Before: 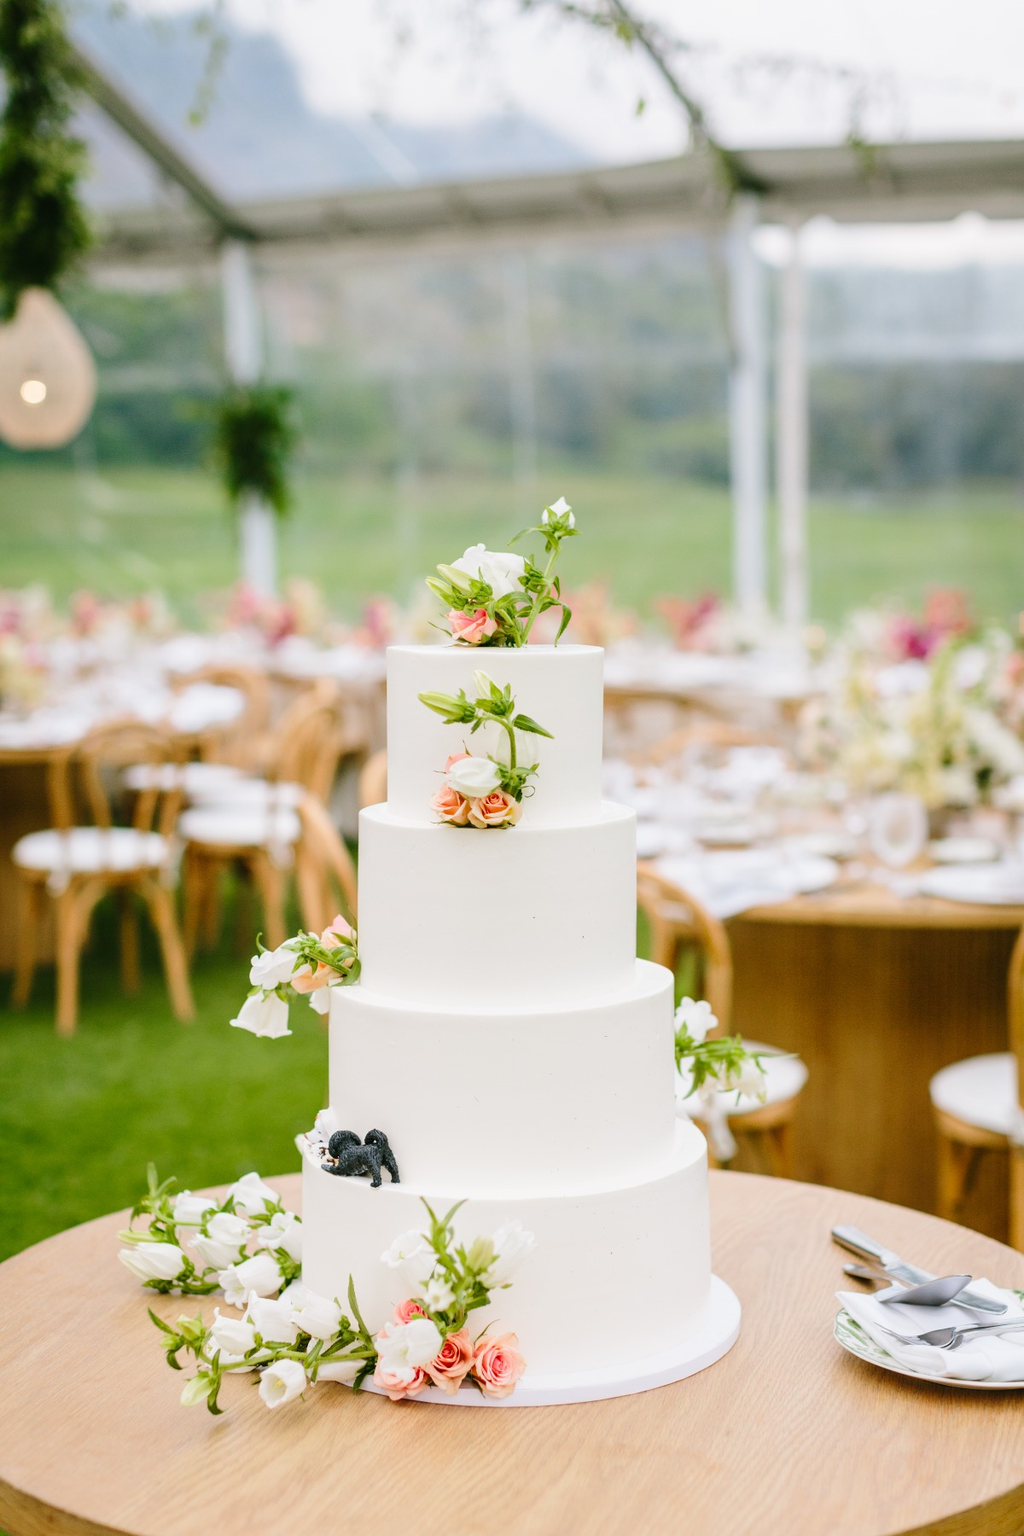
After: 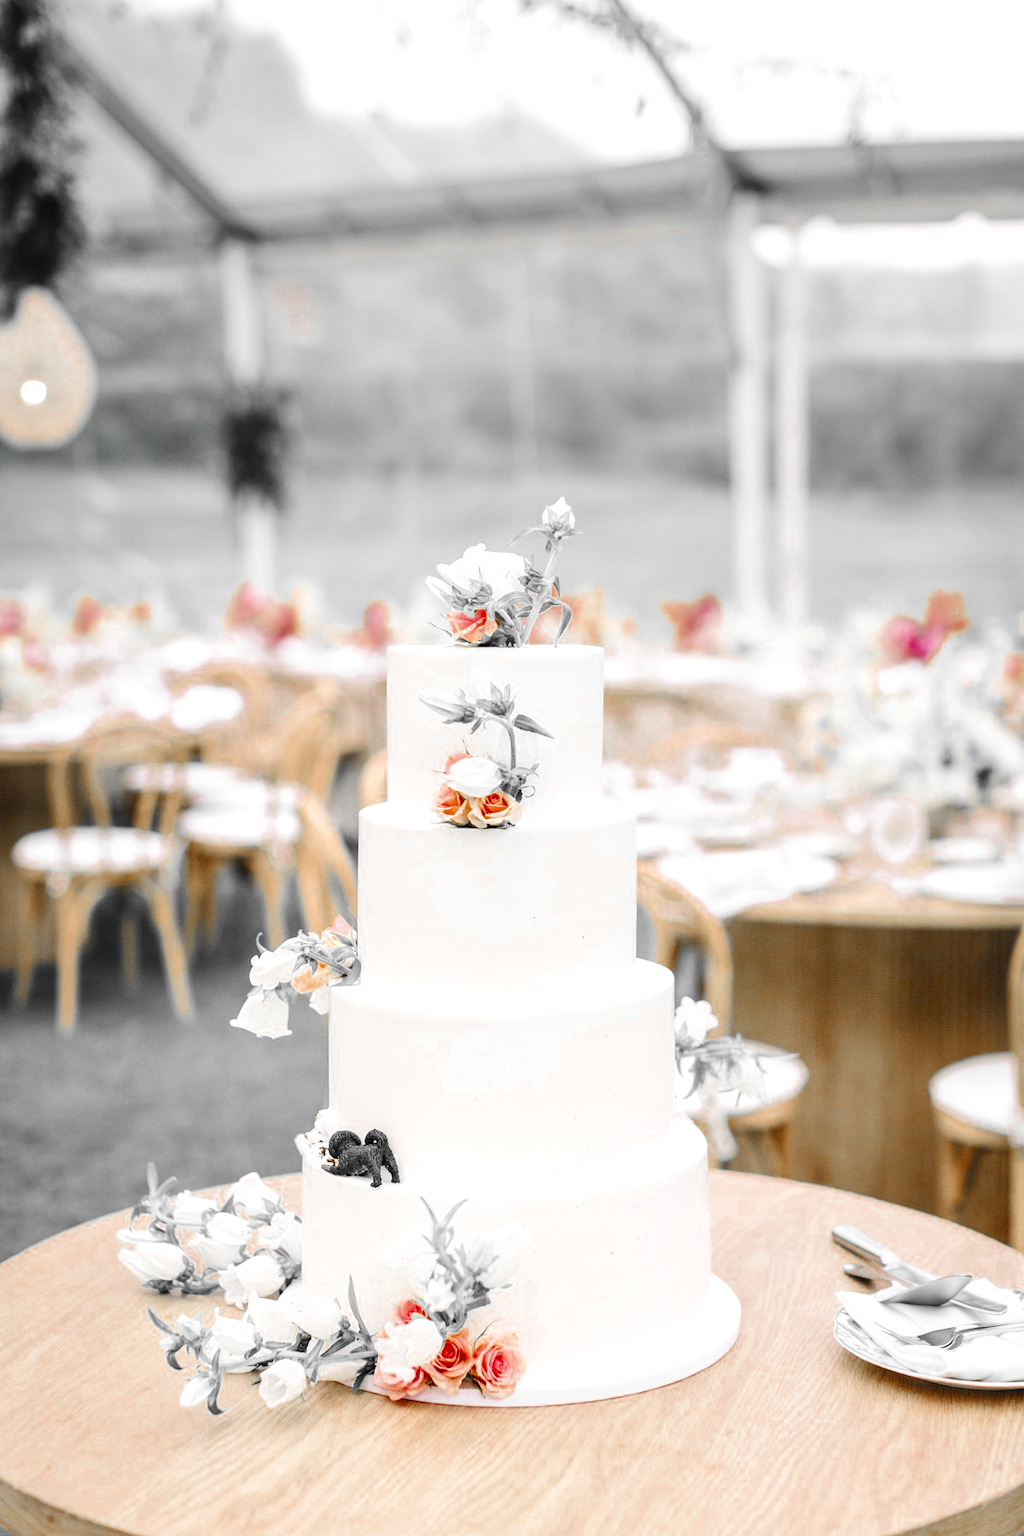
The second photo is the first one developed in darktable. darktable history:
exposure: black level correction 0.001, compensate exposure bias true, compensate highlight preservation false
levels: levels [0, 0.435, 0.917]
color zones: curves: ch0 [(0, 0.497) (0.096, 0.361) (0.221, 0.538) (0.429, 0.5) (0.571, 0.5) (0.714, 0.5) (0.857, 0.5) (1, 0.497)]; ch1 [(0, 0.5) (0.143, 0.5) (0.257, -0.002) (0.429, 0.04) (0.571, -0.001) (0.714, -0.015) (0.857, 0.024) (1, 0.5)]
